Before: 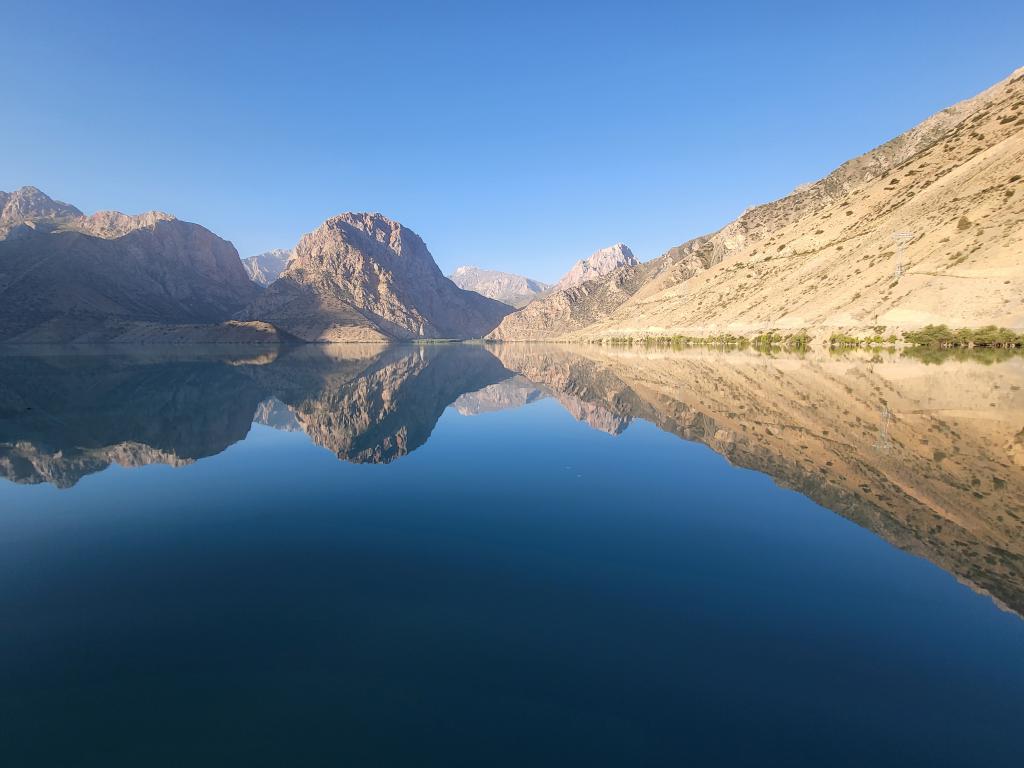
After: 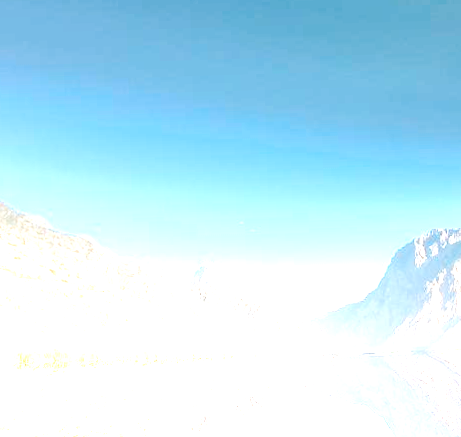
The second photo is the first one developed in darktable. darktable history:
orientation "rotate by 180 degrees": orientation rotate 180°
rotate and perspective: rotation -1.75°, automatic cropping off
exposure: exposure 1.061 EV
tone equalizer "contrast tone curve: soft": -8 EV -0.417 EV, -7 EV -0.389 EV, -6 EV -0.333 EV, -5 EV -0.222 EV, -3 EV 0.222 EV, -2 EV 0.333 EV, -1 EV 0.389 EV, +0 EV 0.417 EV, edges refinement/feathering 500, mask exposure compensation -1.57 EV, preserve details no
crop: left 20.248%, top 10.86%, right 35.675%, bottom 34.321%
